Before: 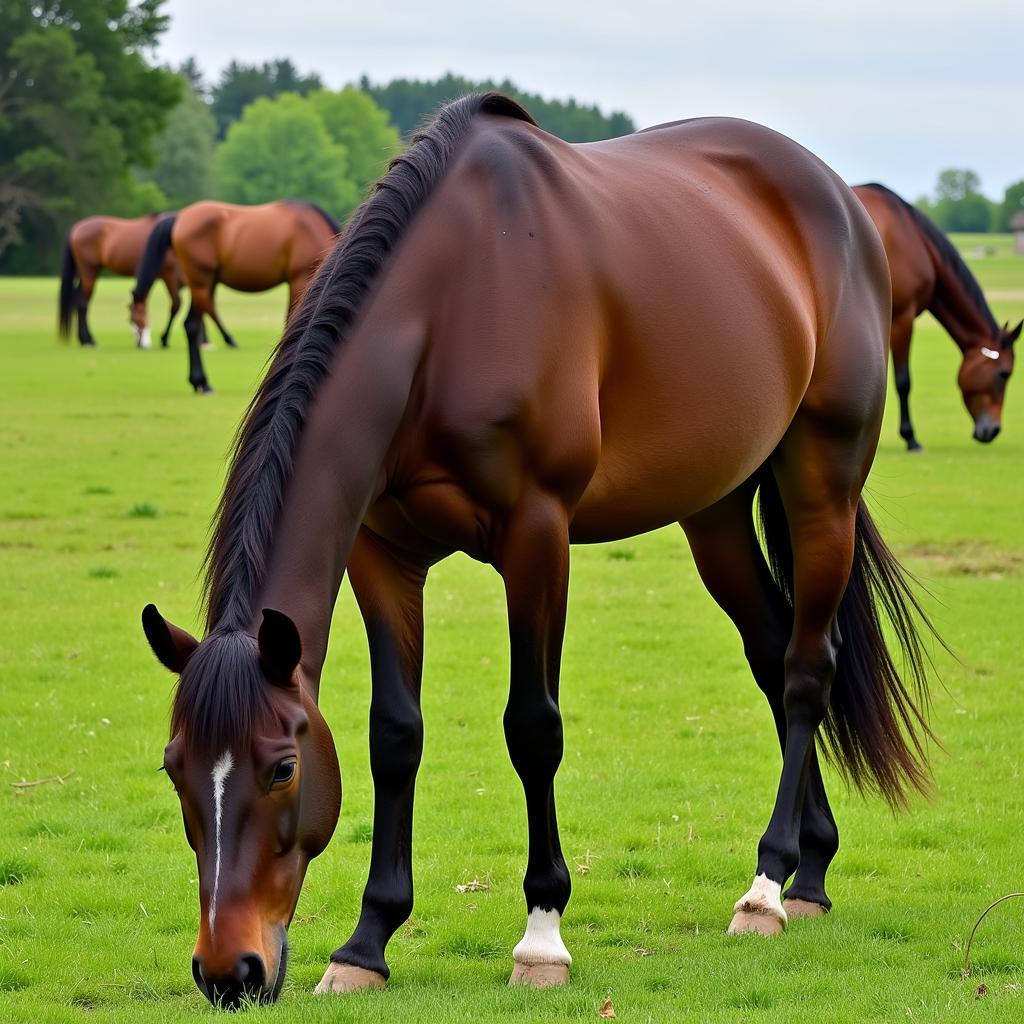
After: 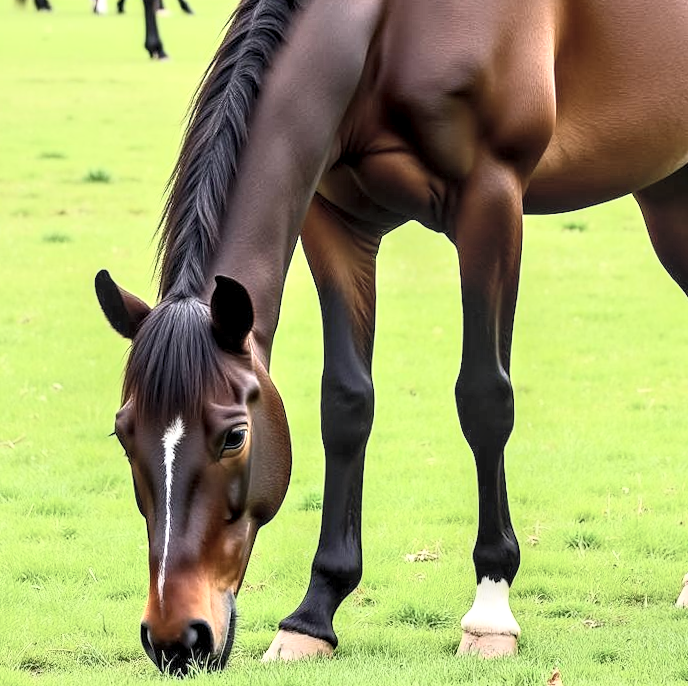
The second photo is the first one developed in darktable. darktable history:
crop and rotate: angle -0.719°, left 3.929%, top 32.088%, right 27.984%
exposure: black level correction 0, exposure 0.301 EV, compensate highlight preservation false
contrast brightness saturation: contrast 0.423, brightness 0.555, saturation -0.204
local contrast: detail 160%
